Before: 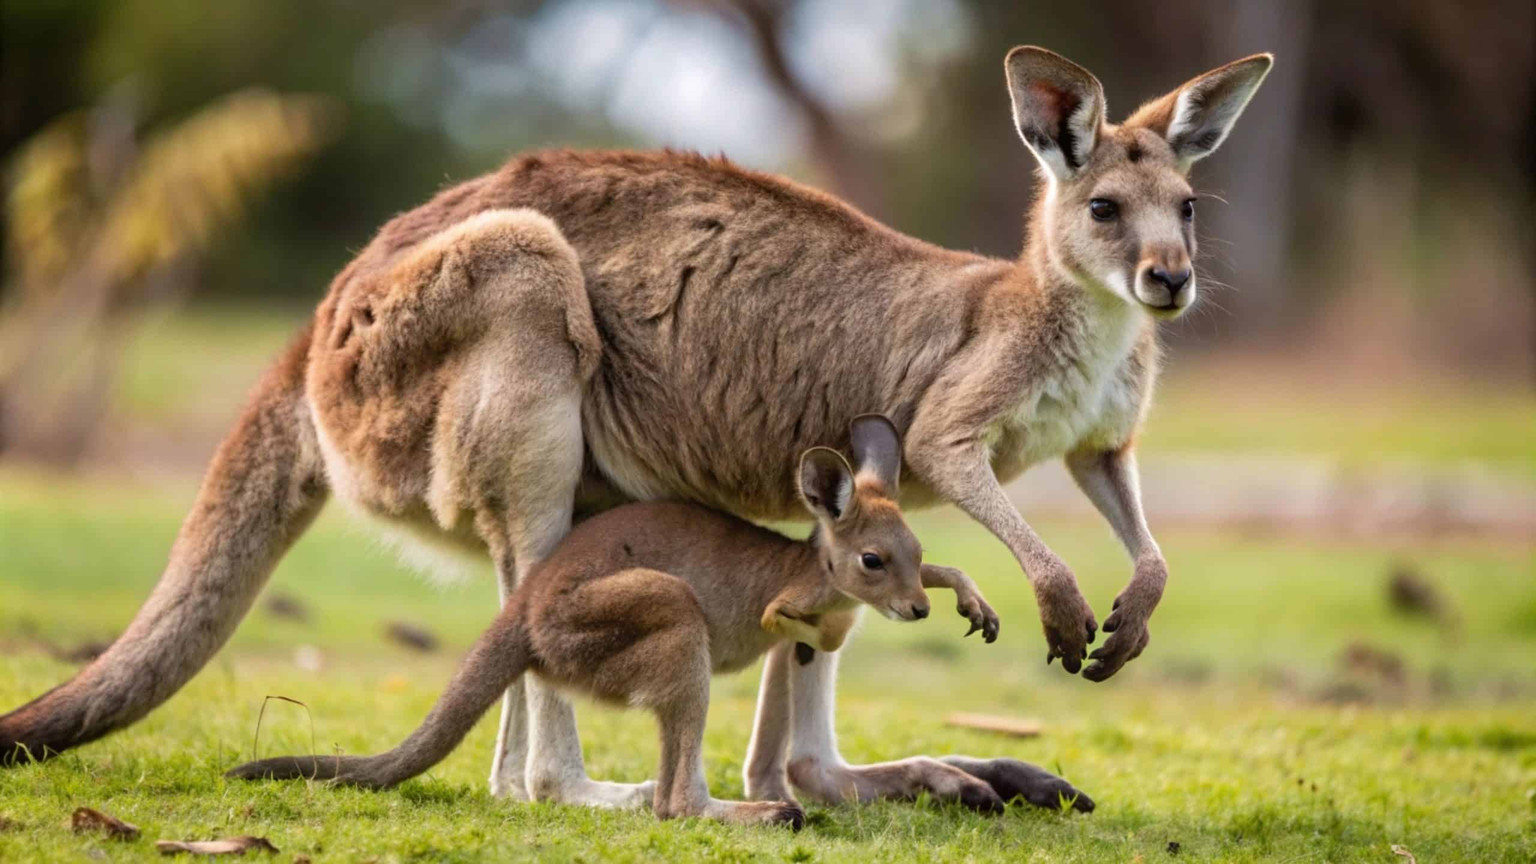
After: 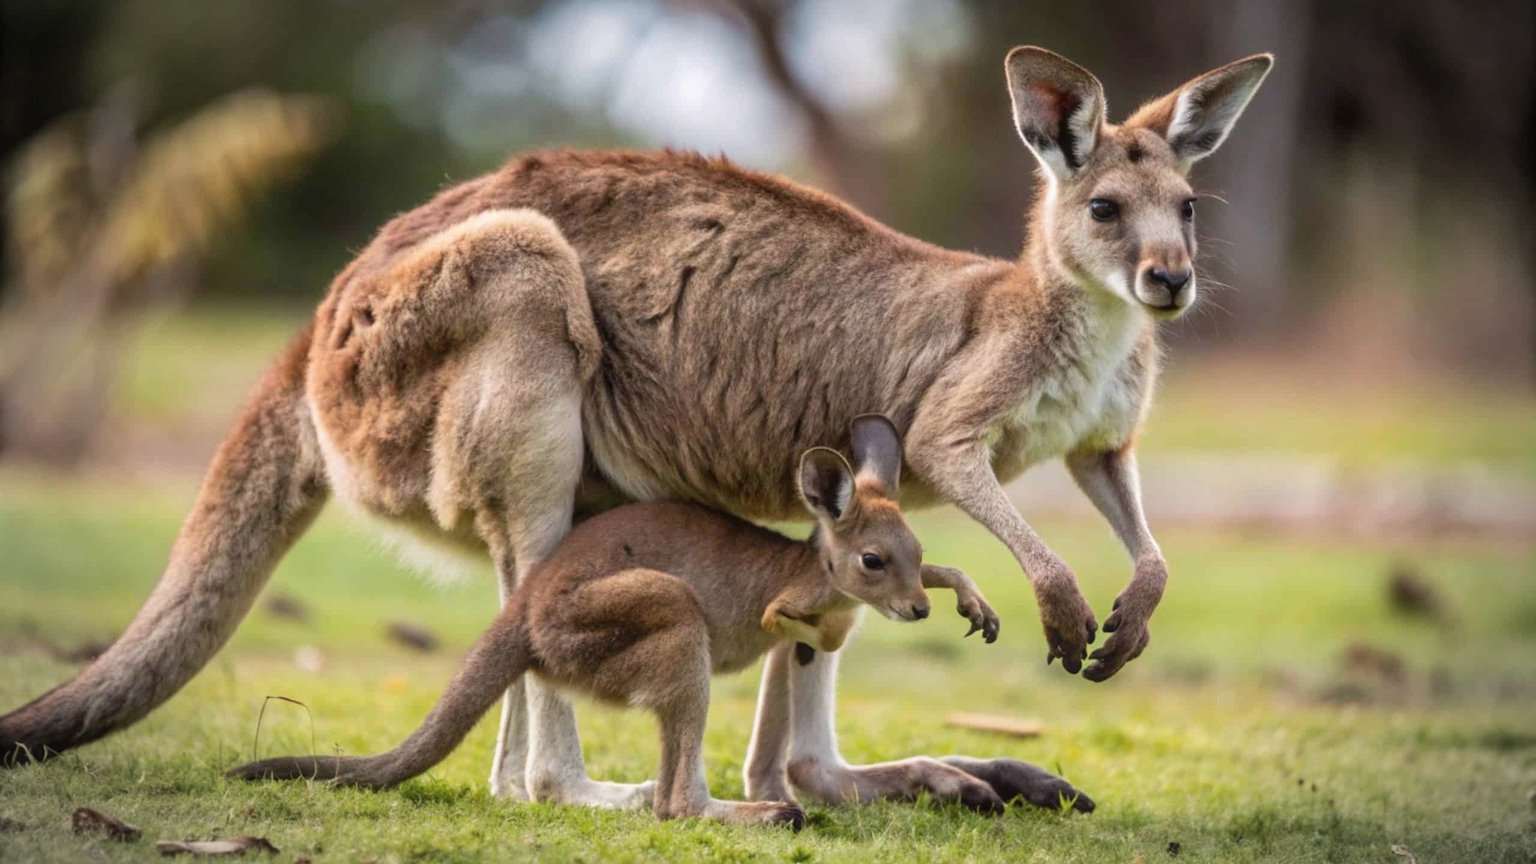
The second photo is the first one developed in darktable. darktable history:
haze removal: strength -0.1, adaptive false
vignetting: fall-off start 79.43%, saturation -0.649, width/height ratio 1.327, unbound false
local contrast: detail 110%
